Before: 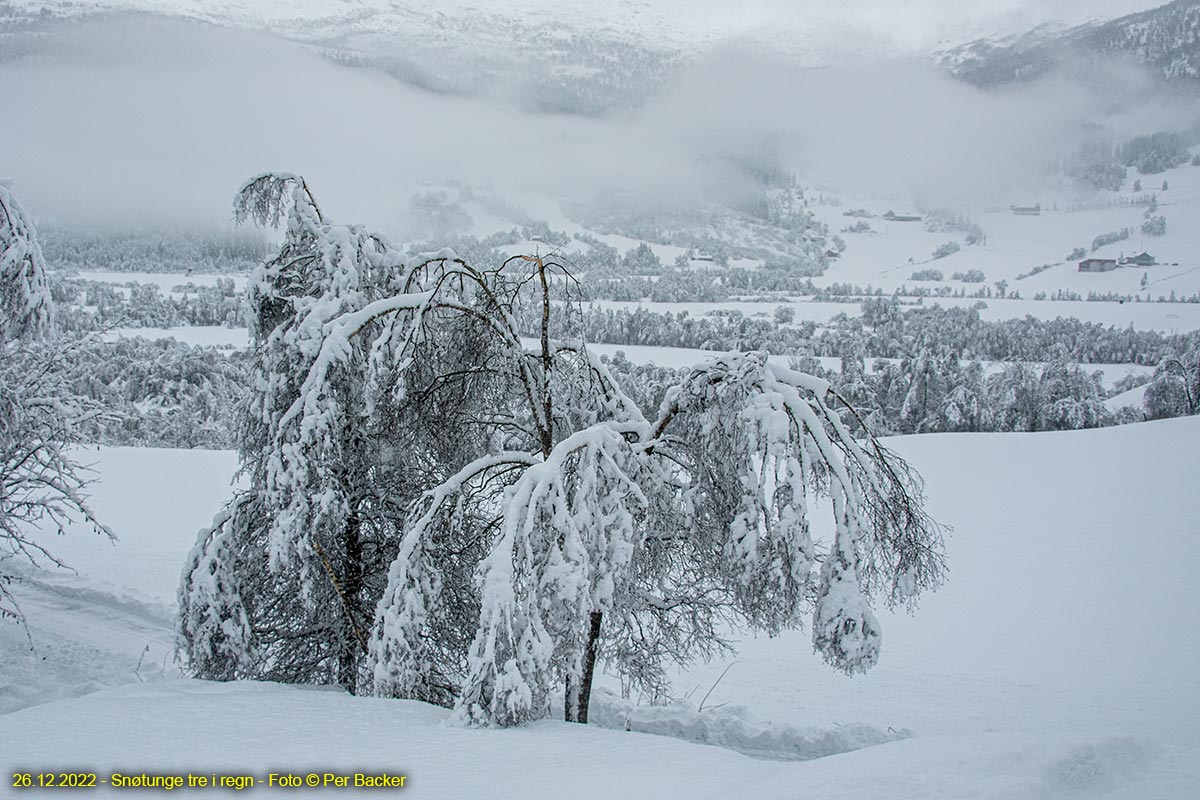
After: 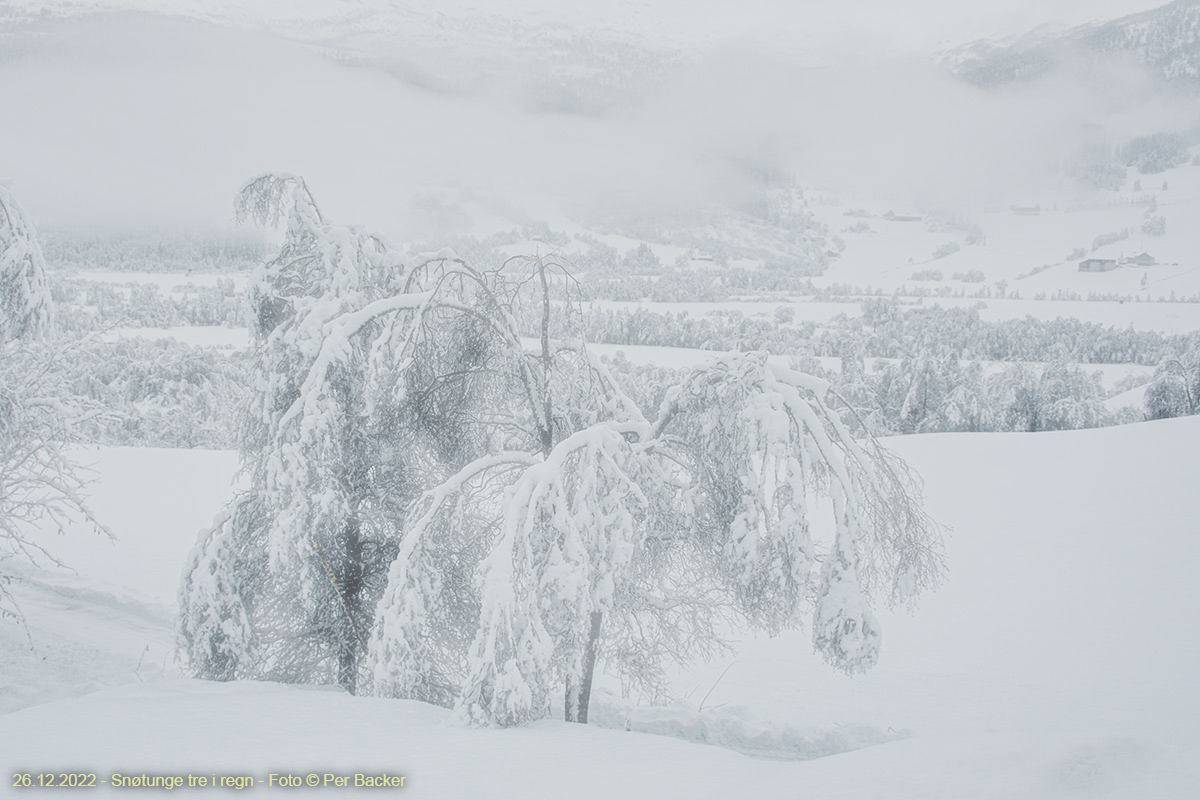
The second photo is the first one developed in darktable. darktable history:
haze removal: strength -0.891, distance 0.232, compatibility mode true, adaptive false
shadows and highlights: low approximation 0.01, soften with gaussian
tone curve: curves: ch0 [(0, 0) (0.003, 0.026) (0.011, 0.03) (0.025, 0.047) (0.044, 0.082) (0.069, 0.119) (0.1, 0.157) (0.136, 0.19) (0.177, 0.231) (0.224, 0.27) (0.277, 0.318) (0.335, 0.383) (0.399, 0.456) (0.468, 0.532) (0.543, 0.618) (0.623, 0.71) (0.709, 0.786) (0.801, 0.851) (0.898, 0.908) (1, 1)], preserve colors none
base curve: curves: ch0 [(0, 0) (0.088, 0.125) (0.176, 0.251) (0.354, 0.501) (0.613, 0.749) (1, 0.877)], preserve colors none
